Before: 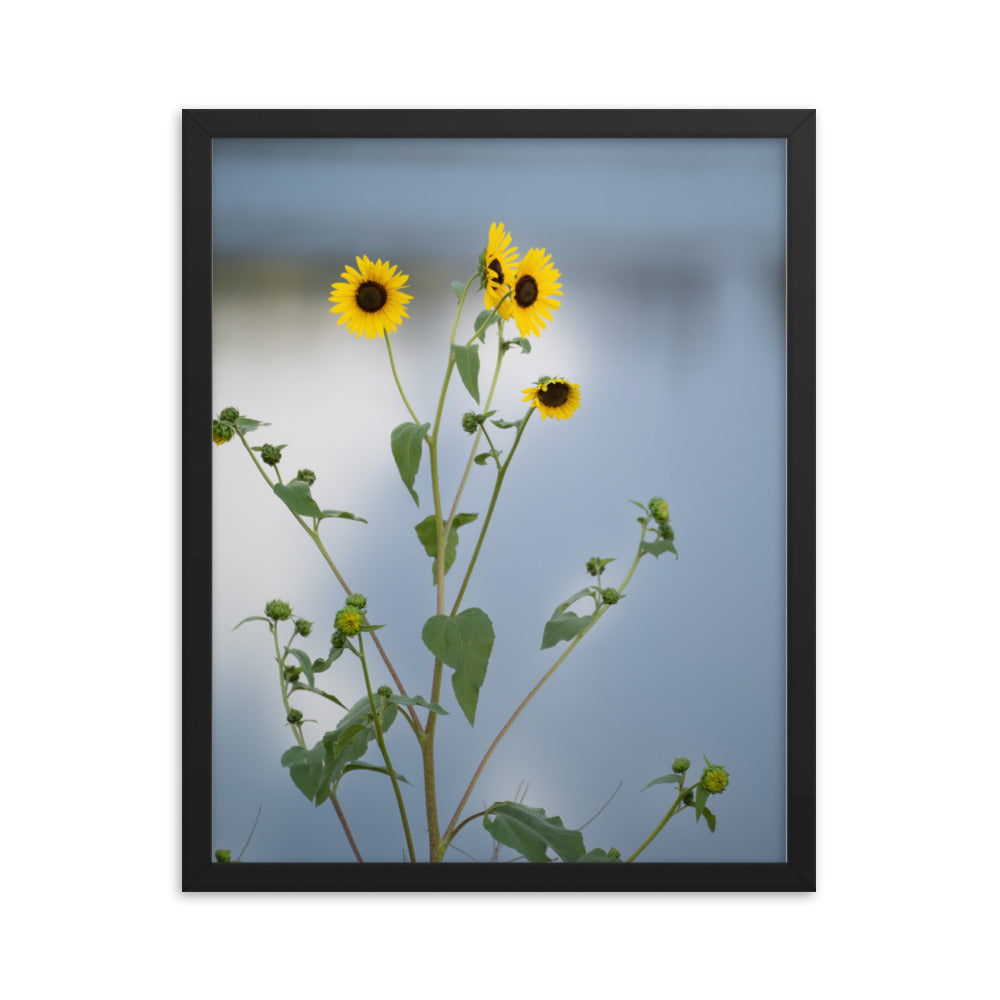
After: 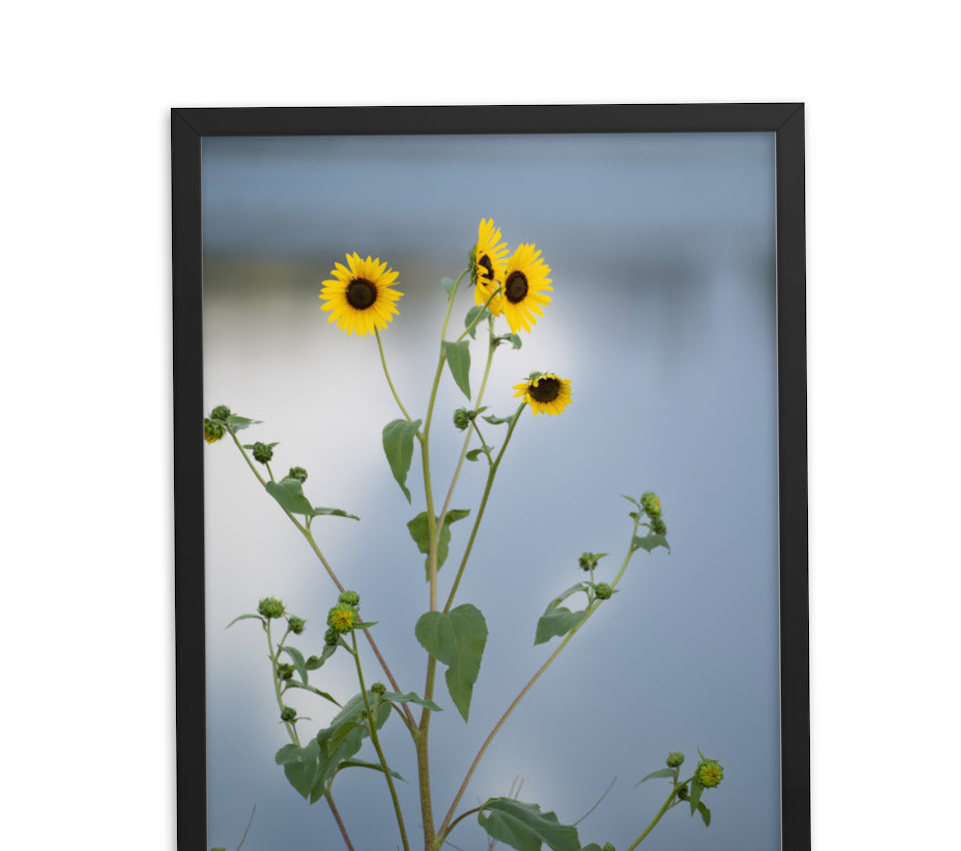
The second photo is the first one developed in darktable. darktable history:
crop and rotate: angle 0.492°, left 0.415%, right 2.595%, bottom 14.074%
